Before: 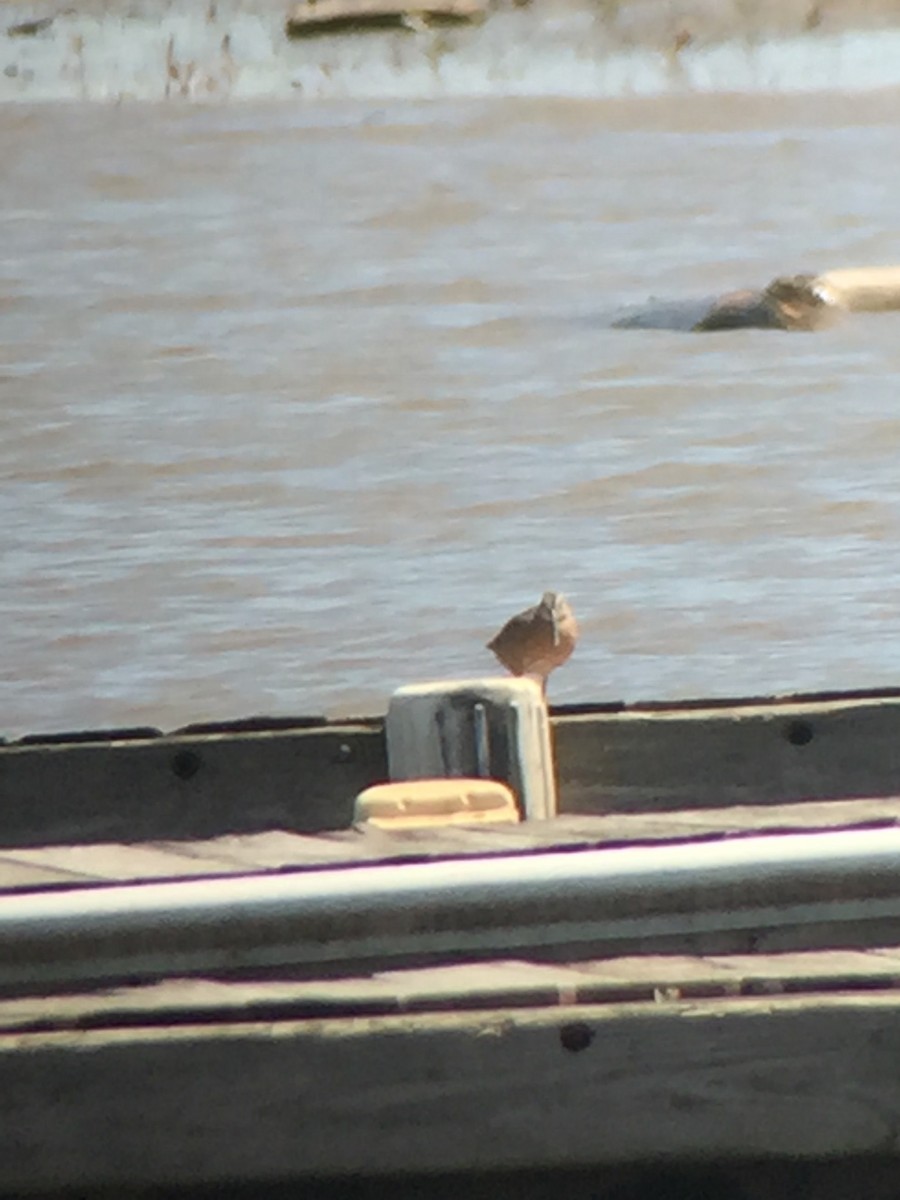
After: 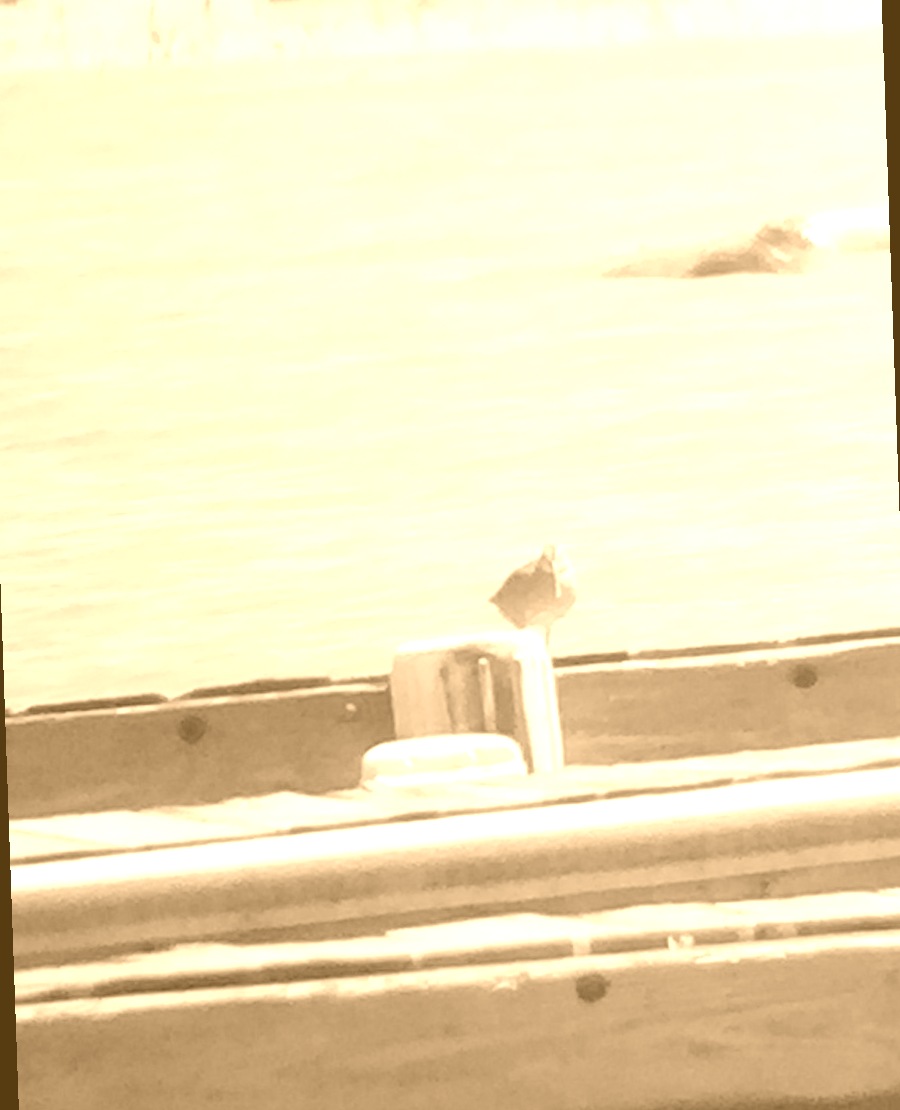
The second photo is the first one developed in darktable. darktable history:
contrast brightness saturation: brightness 0.28
white balance: red 0.986, blue 1.01
rotate and perspective: rotation -2°, crop left 0.022, crop right 0.978, crop top 0.049, crop bottom 0.951
colorize: hue 28.8°, source mix 100%
